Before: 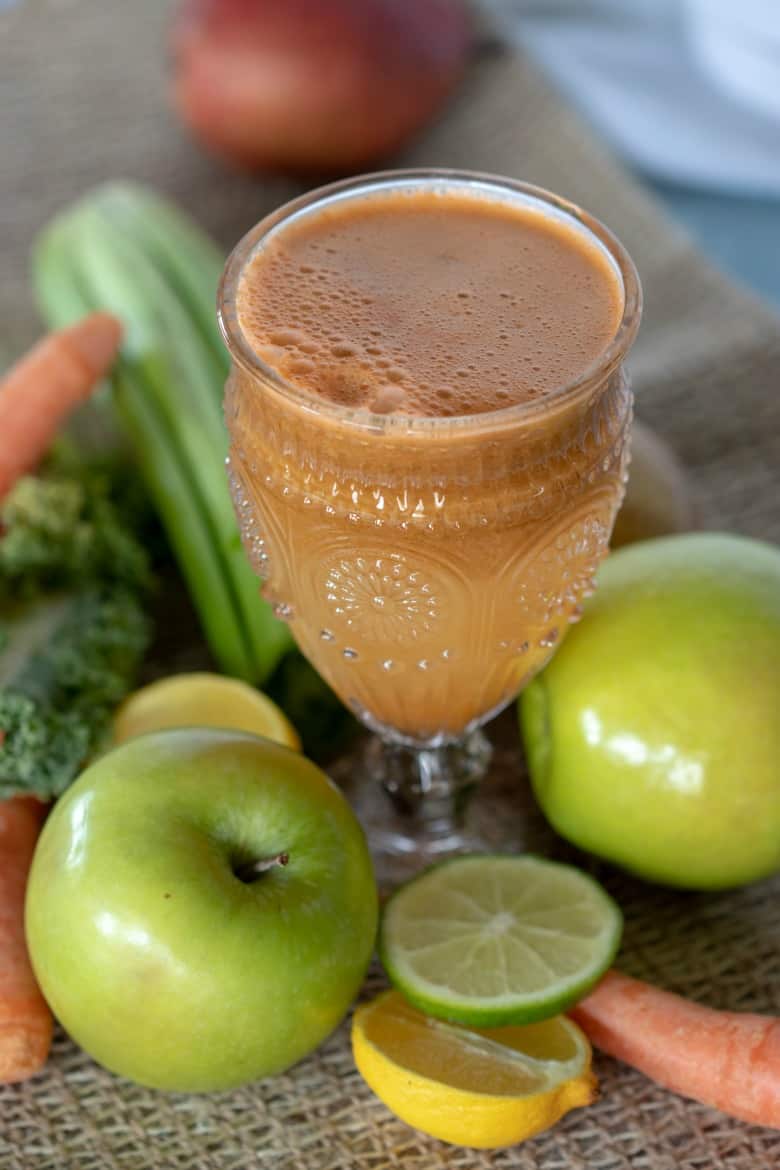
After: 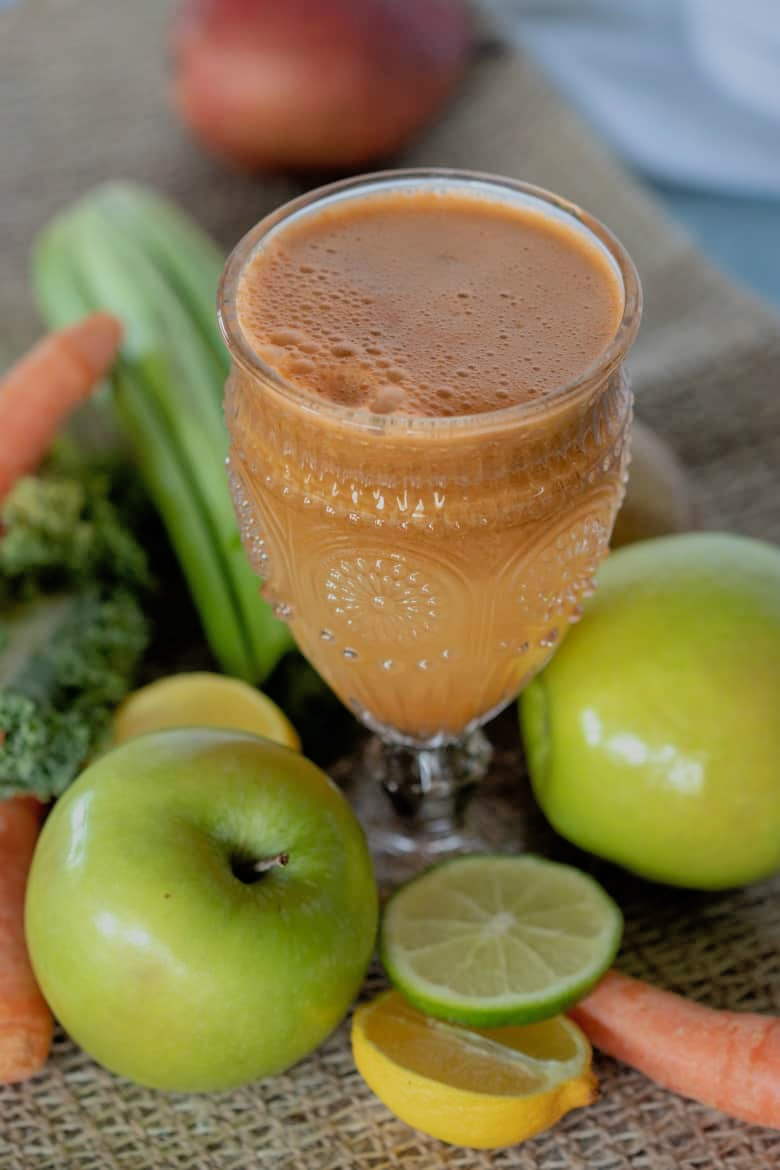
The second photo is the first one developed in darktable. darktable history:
filmic rgb: black relative exposure -7.92 EV, white relative exposure 4.13 EV, threshold 3 EV, hardness 4.02, latitude 51.22%, contrast 1.013, shadows ↔ highlights balance 5.35%, color science v5 (2021), contrast in shadows safe, contrast in highlights safe, enable highlight reconstruction true
shadows and highlights: on, module defaults
